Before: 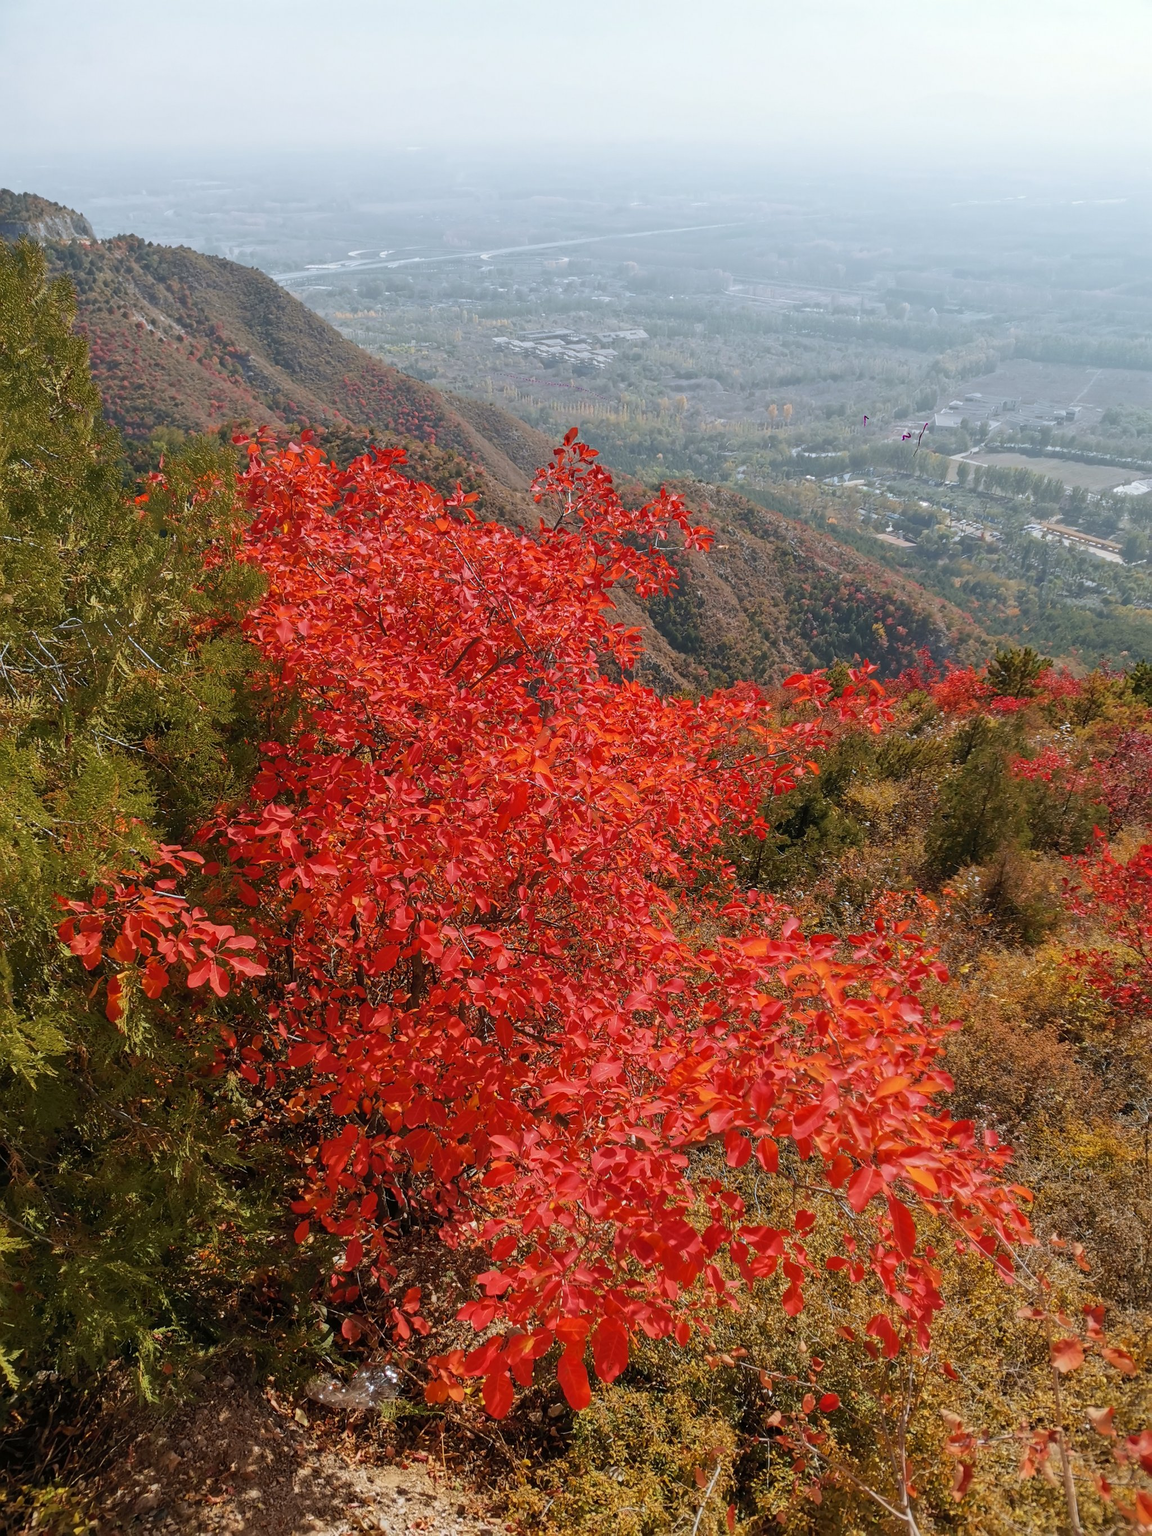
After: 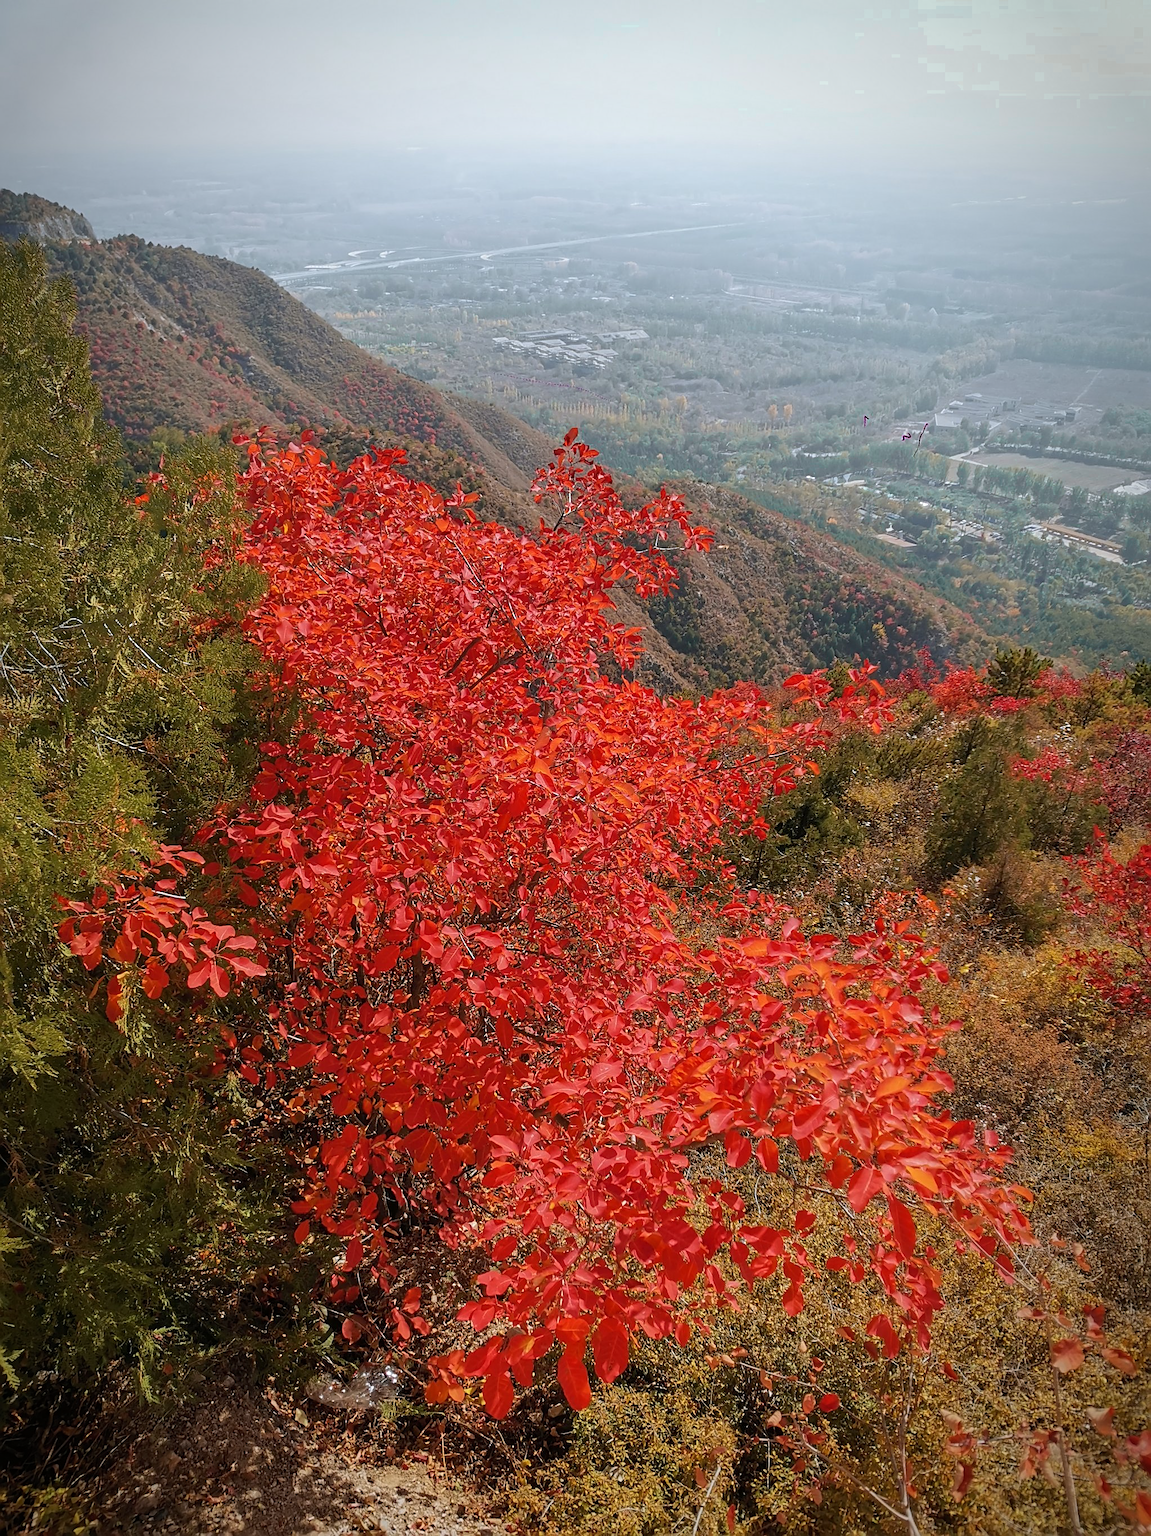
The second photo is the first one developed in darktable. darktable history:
vignetting: saturation -0.016, automatic ratio true, unbound false
sharpen: on, module defaults
color zones: curves: ch0 [(0.25, 0.5) (0.423, 0.5) (0.443, 0.5) (0.521, 0.756) (0.568, 0.5) (0.576, 0.5) (0.75, 0.5)]; ch1 [(0.25, 0.5) (0.423, 0.5) (0.443, 0.5) (0.539, 0.873) (0.624, 0.565) (0.631, 0.5) (0.75, 0.5)]
